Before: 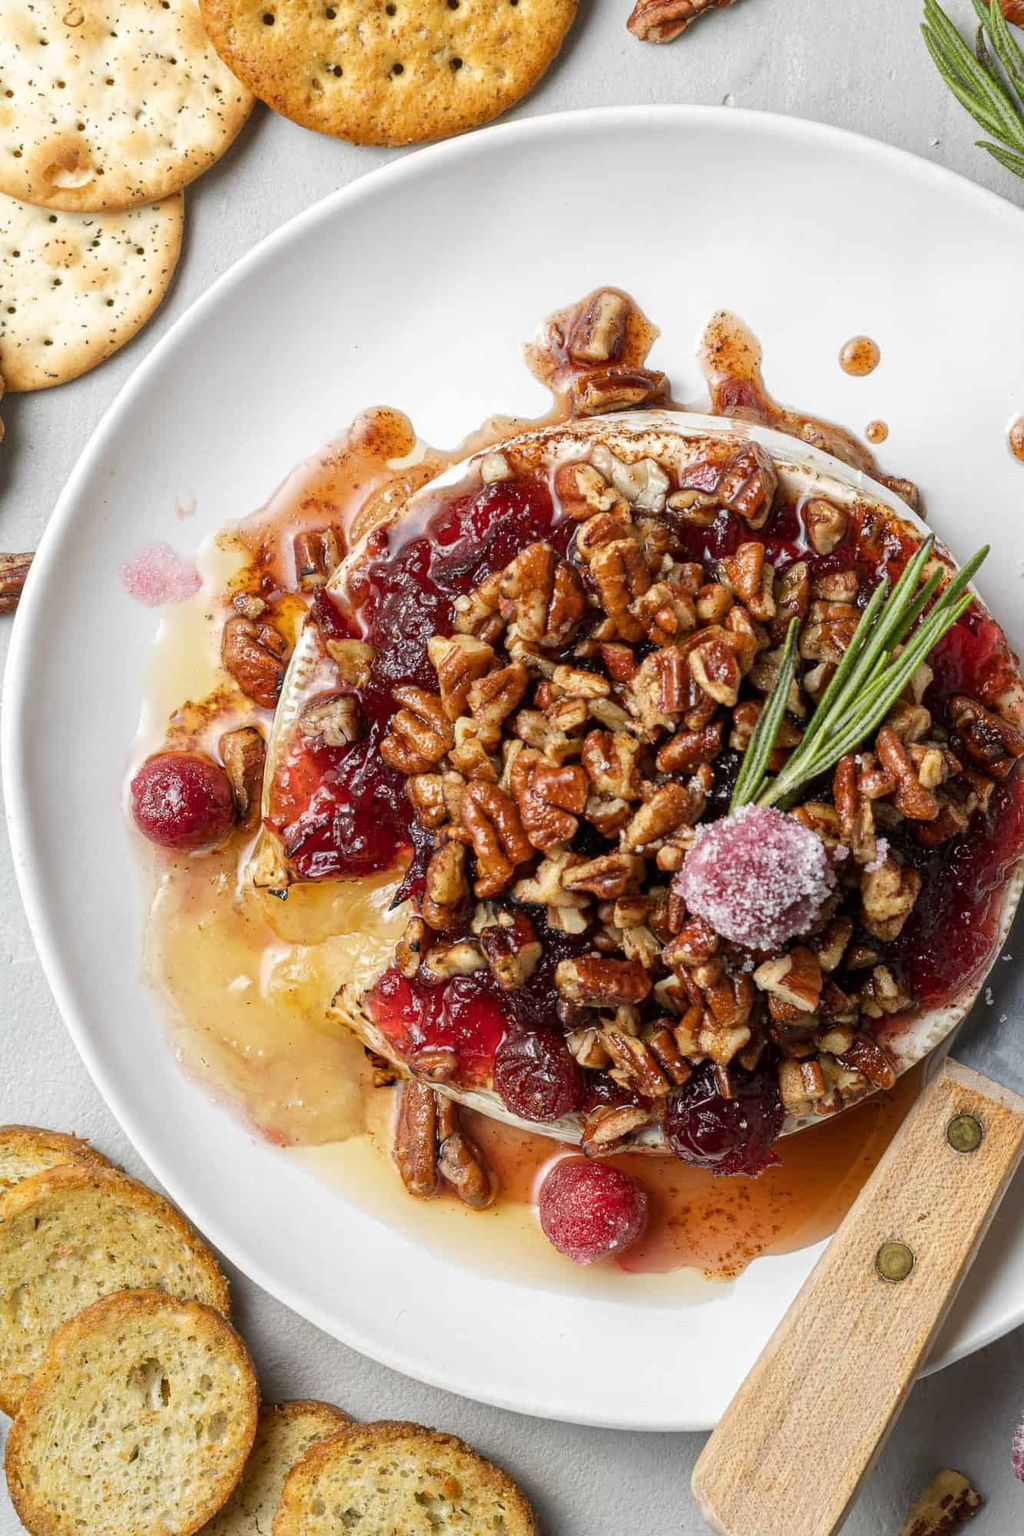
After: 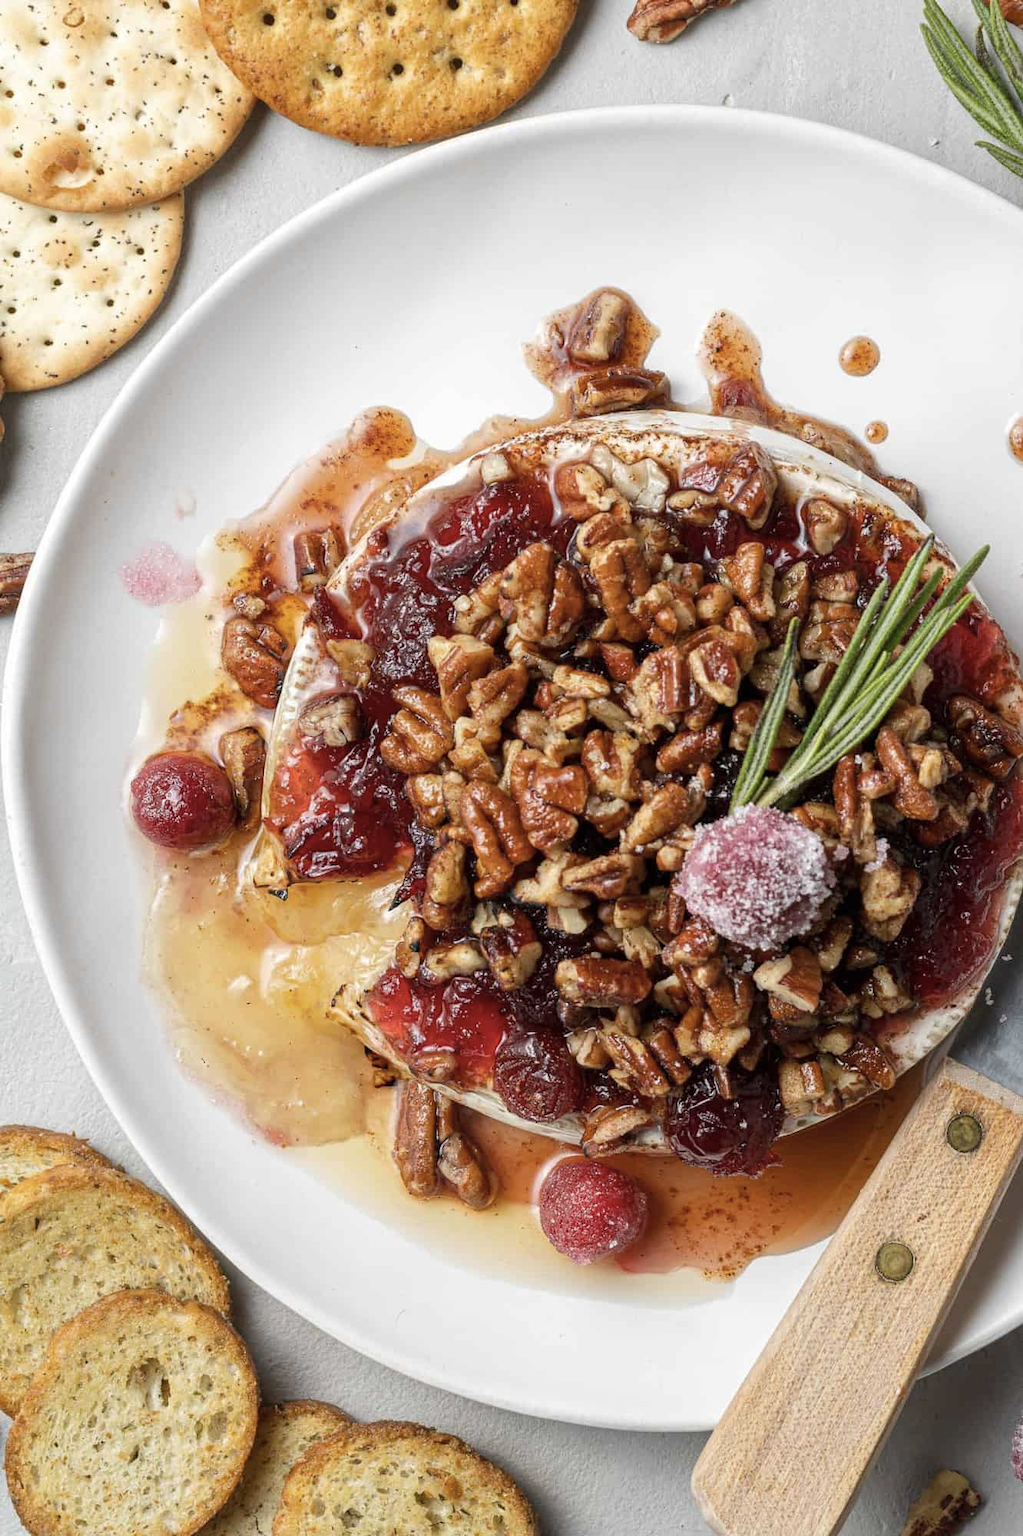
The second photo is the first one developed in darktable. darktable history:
contrast brightness saturation: saturation -0.171
